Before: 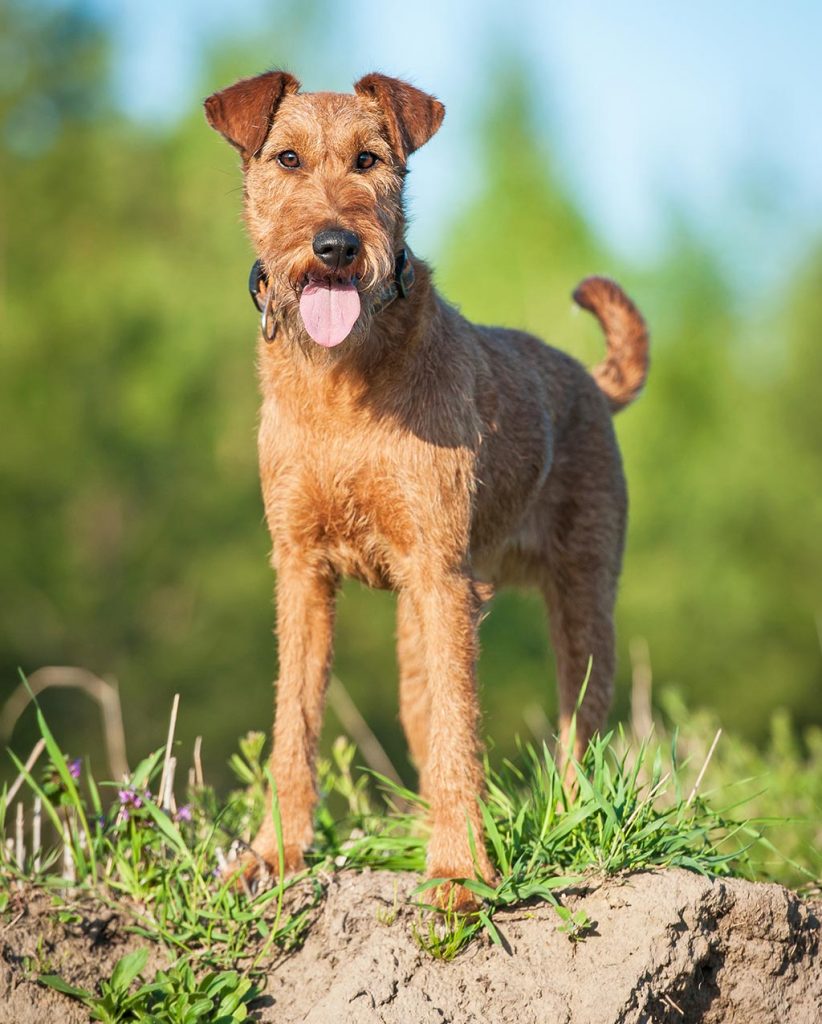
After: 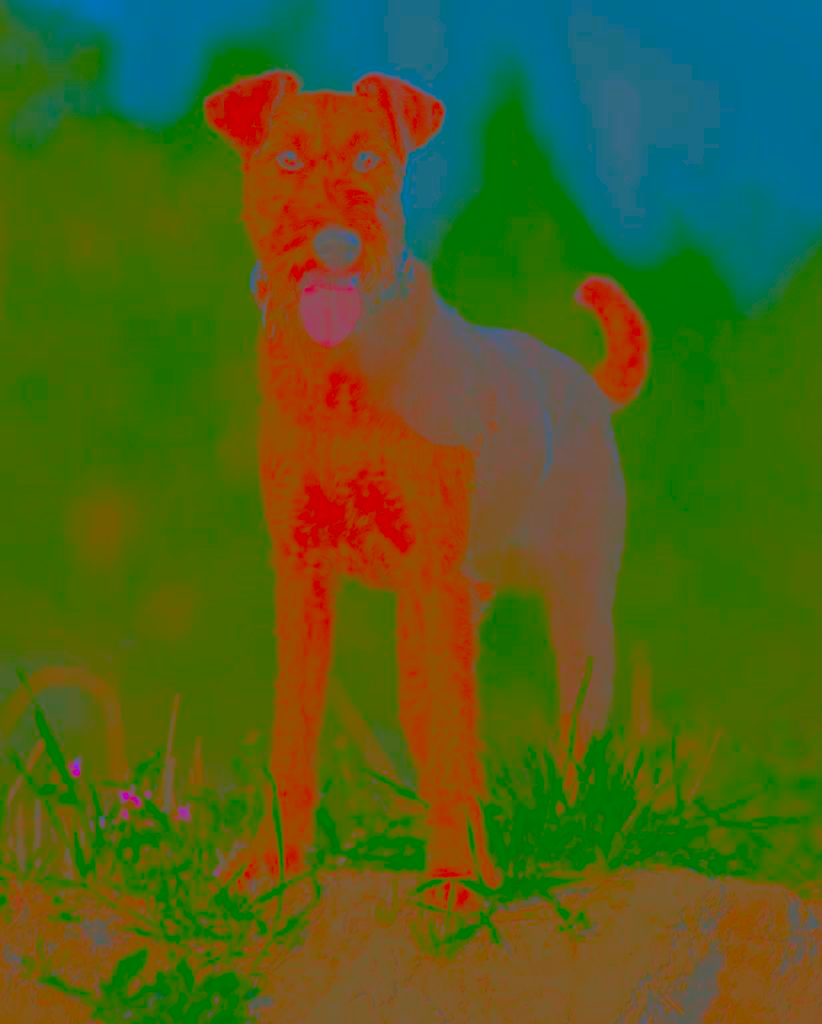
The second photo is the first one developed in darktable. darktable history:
contrast brightness saturation: contrast -0.973, brightness -0.164, saturation 0.734
exposure: black level correction 0, exposure 1.095 EV, compensate highlight preservation false
